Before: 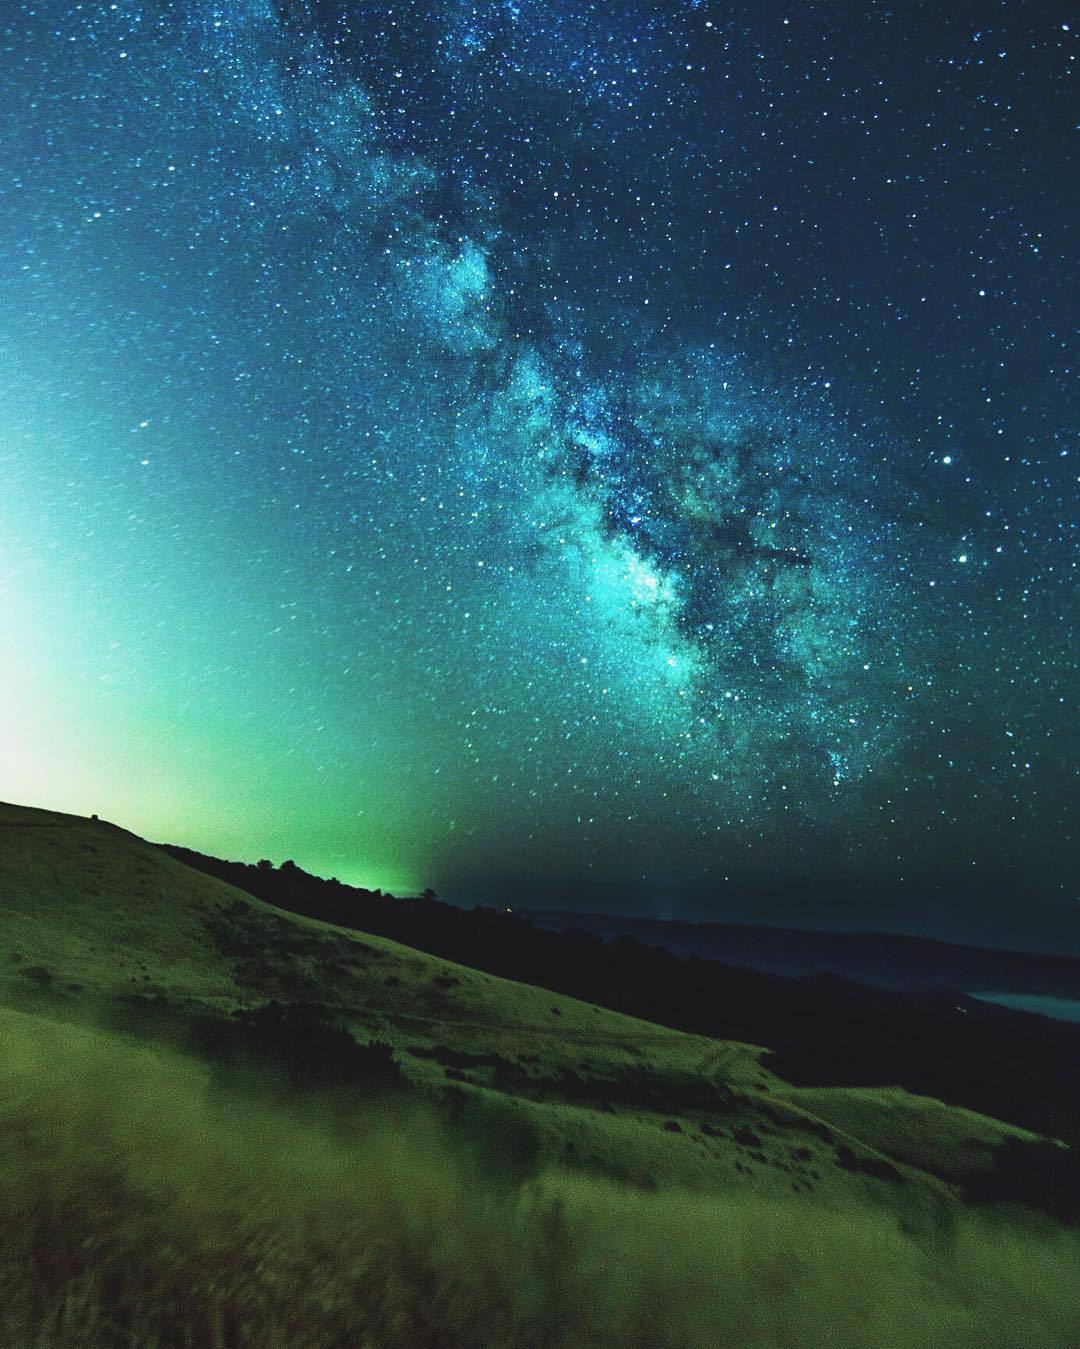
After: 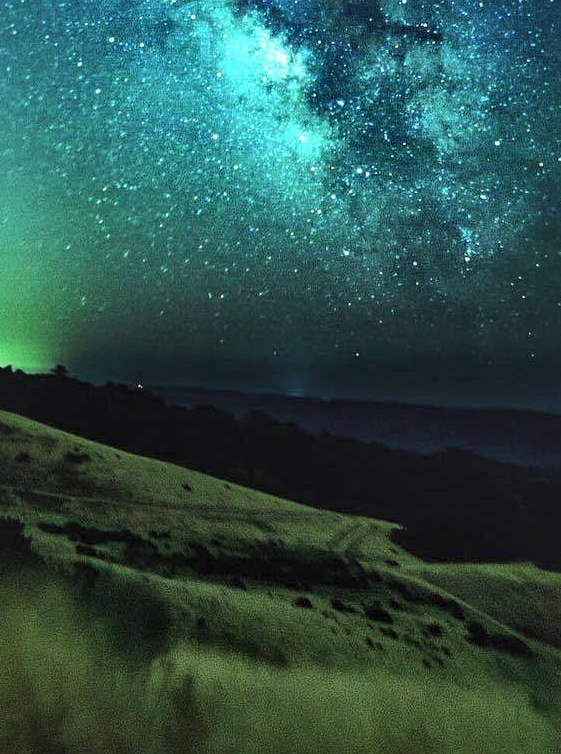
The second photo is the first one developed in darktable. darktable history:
local contrast: mode bilateral grid, contrast 20, coarseness 51, detail 172%, midtone range 0.2
crop: left 34.249%, top 38.909%, right 13.804%, bottom 5.176%
